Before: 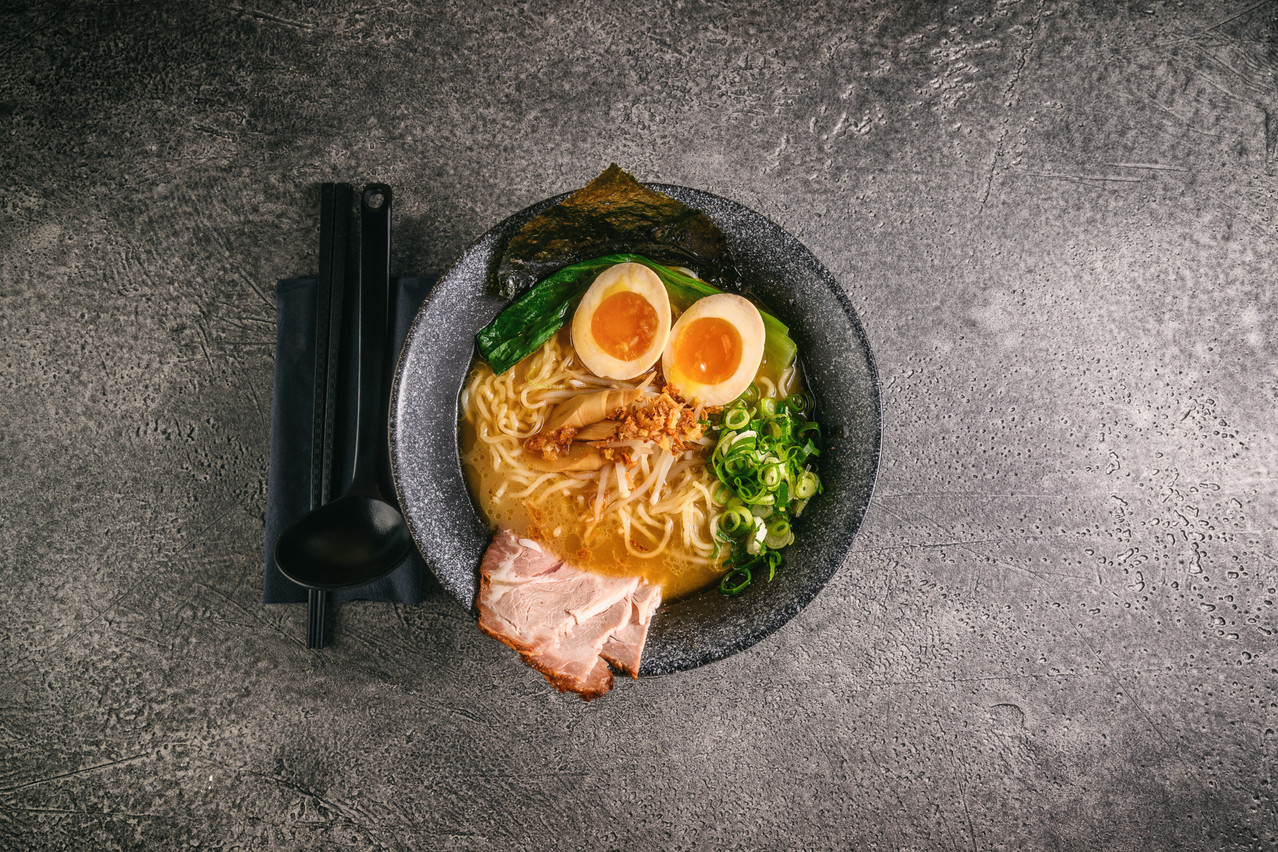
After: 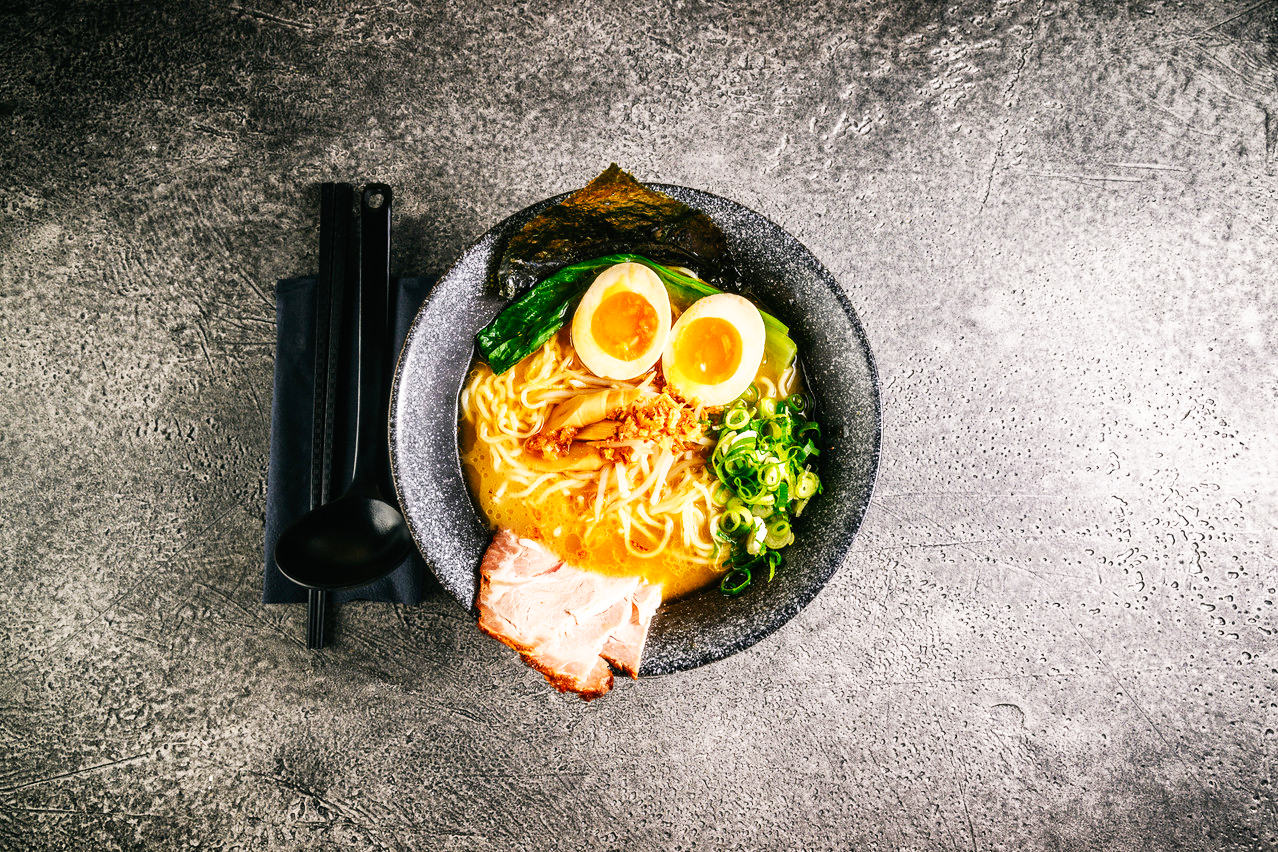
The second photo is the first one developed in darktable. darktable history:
exposure: exposure -0.155 EV, compensate exposure bias true, compensate highlight preservation false
base curve: curves: ch0 [(0, 0) (0.007, 0.004) (0.027, 0.03) (0.046, 0.07) (0.207, 0.54) (0.442, 0.872) (0.673, 0.972) (1, 1)], preserve colors none
